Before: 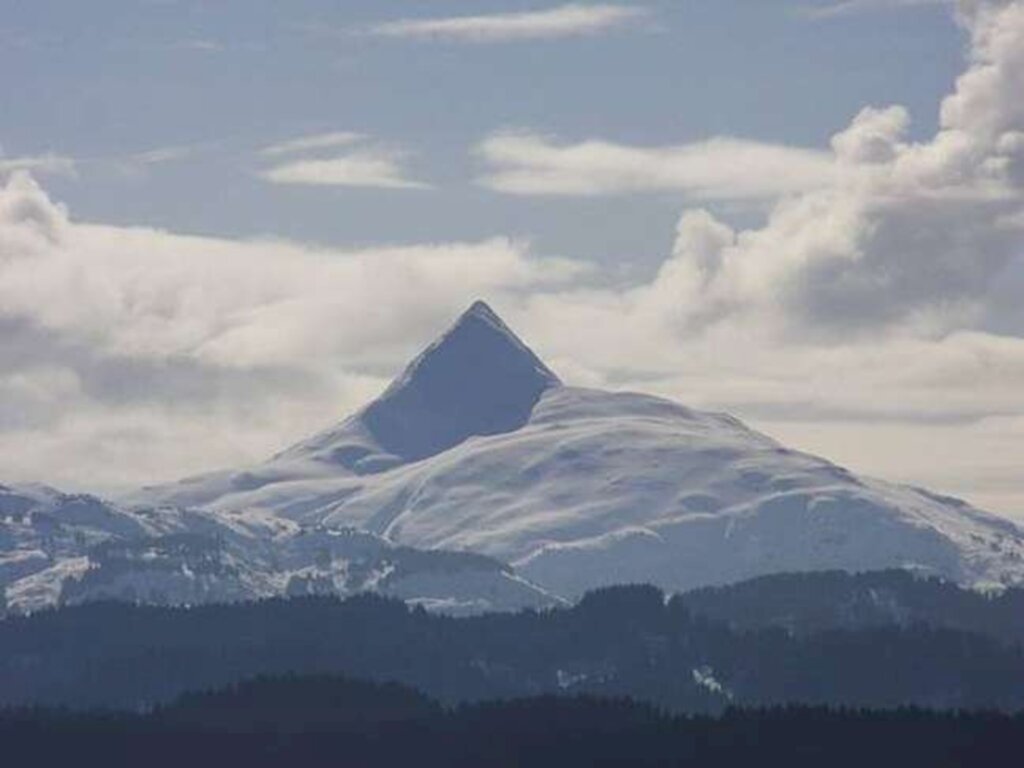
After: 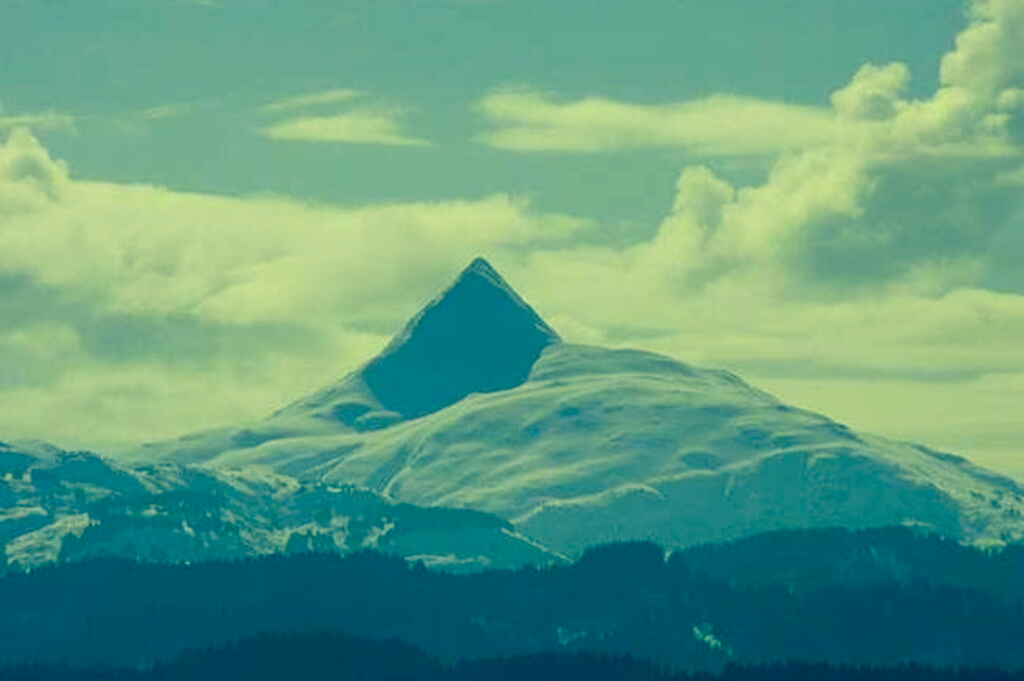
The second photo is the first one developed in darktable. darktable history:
color correction: highlights a* -15.58, highlights b* 40, shadows a* -40, shadows b* -26.18
crop and rotate: top 5.609%, bottom 5.609%
